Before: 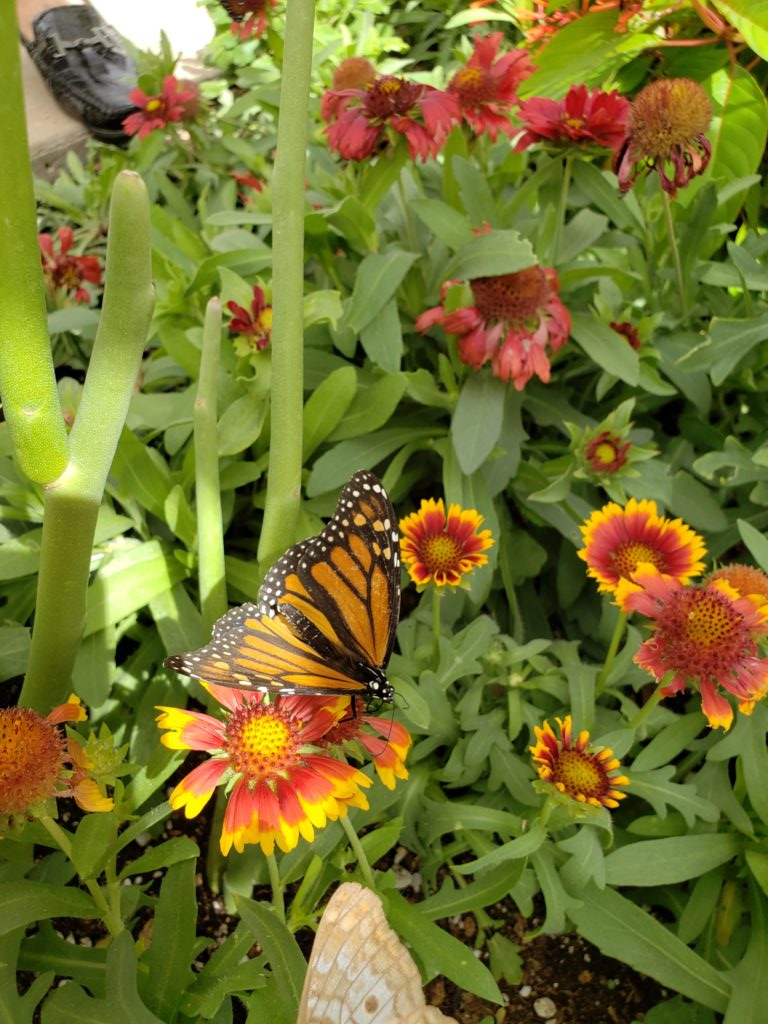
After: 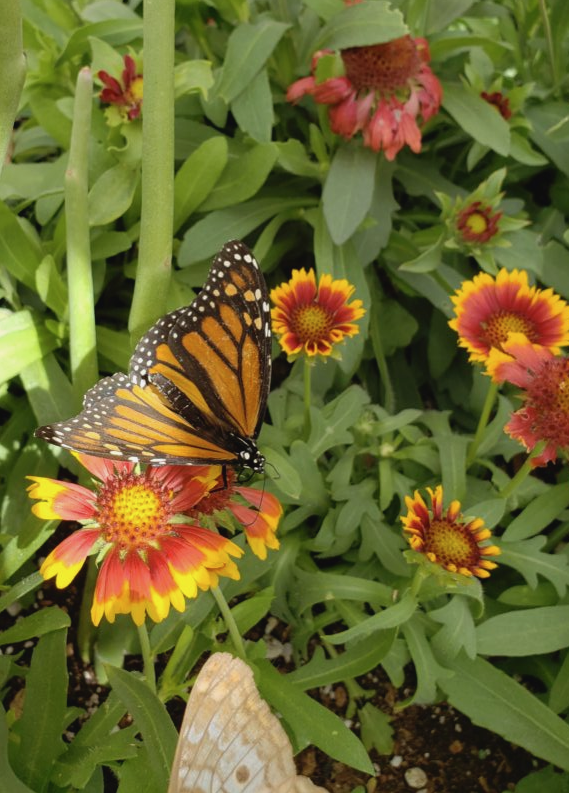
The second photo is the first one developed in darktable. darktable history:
crop: left 16.873%, top 22.504%, right 9.024%
contrast brightness saturation: contrast -0.085, brightness -0.038, saturation -0.11
